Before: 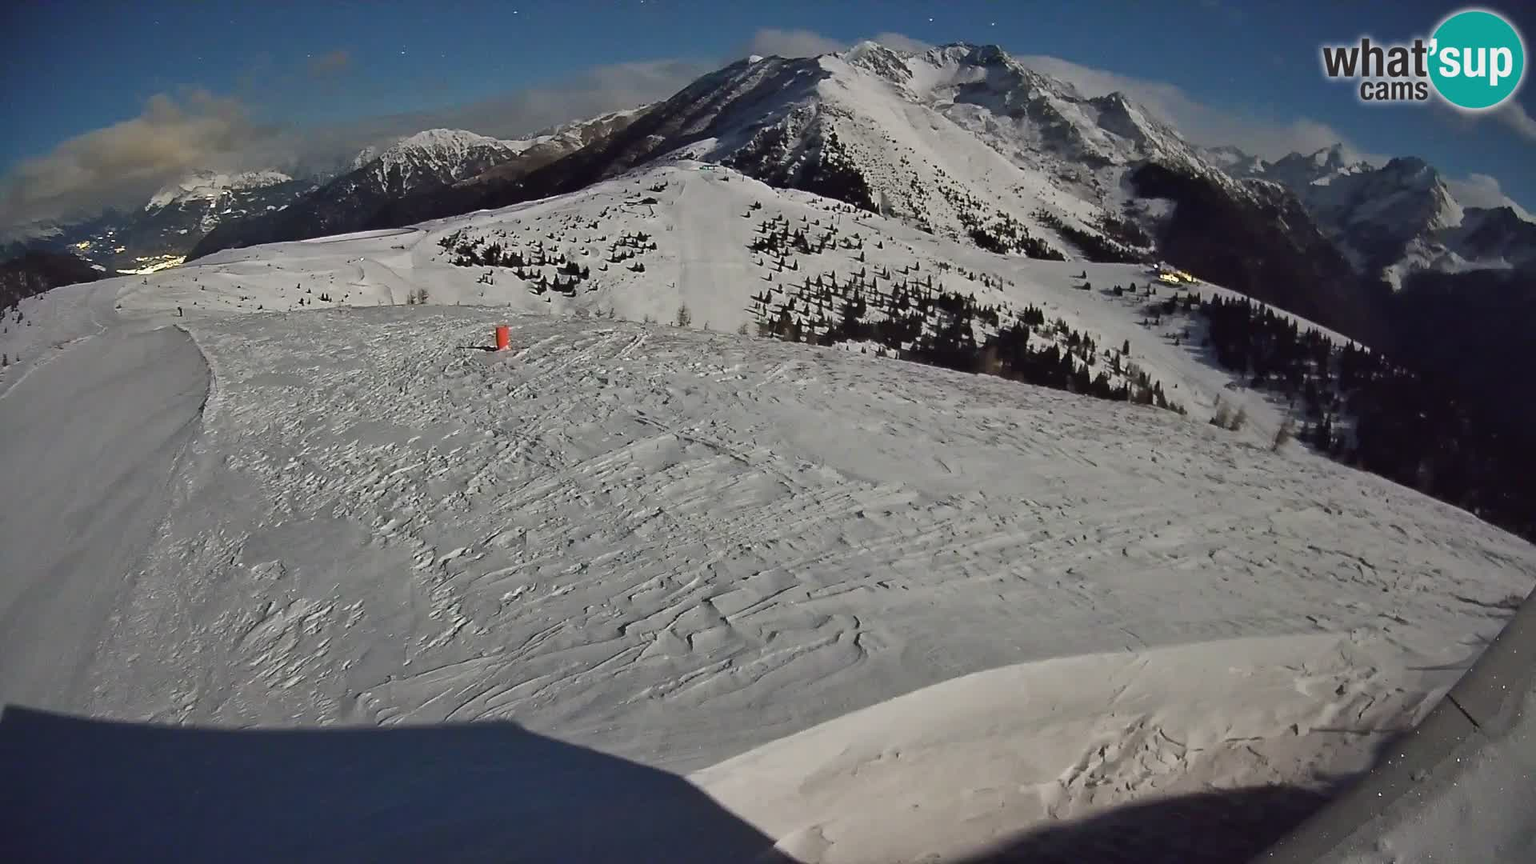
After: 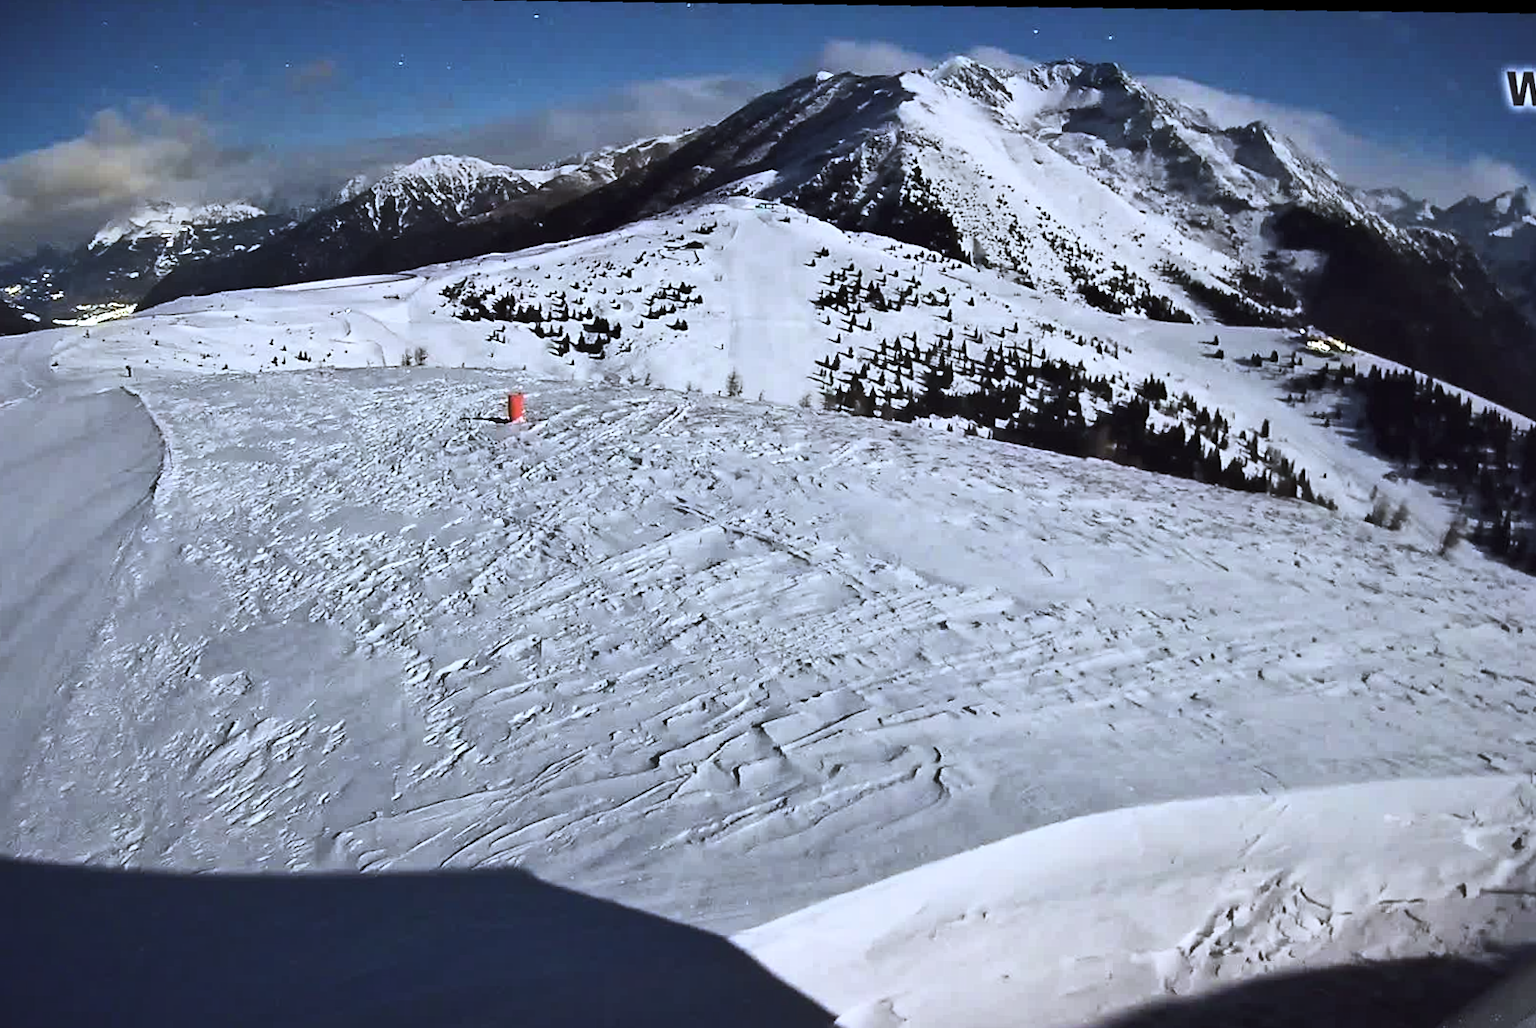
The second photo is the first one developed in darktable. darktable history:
crop and rotate: angle 1°, left 4.281%, top 0.642%, right 11.383%, bottom 2.486%
rotate and perspective: rotation 1.72°, automatic cropping off
white balance: red 0.948, green 1.02, blue 1.176
exposure: black level correction 0, exposure 0.5 EV, compensate highlight preservation false
tone curve: curves: ch0 [(0, 0) (0.004, 0.001) (0.133, 0.078) (0.325, 0.241) (0.832, 0.917) (1, 1)], color space Lab, linked channels, preserve colors none
